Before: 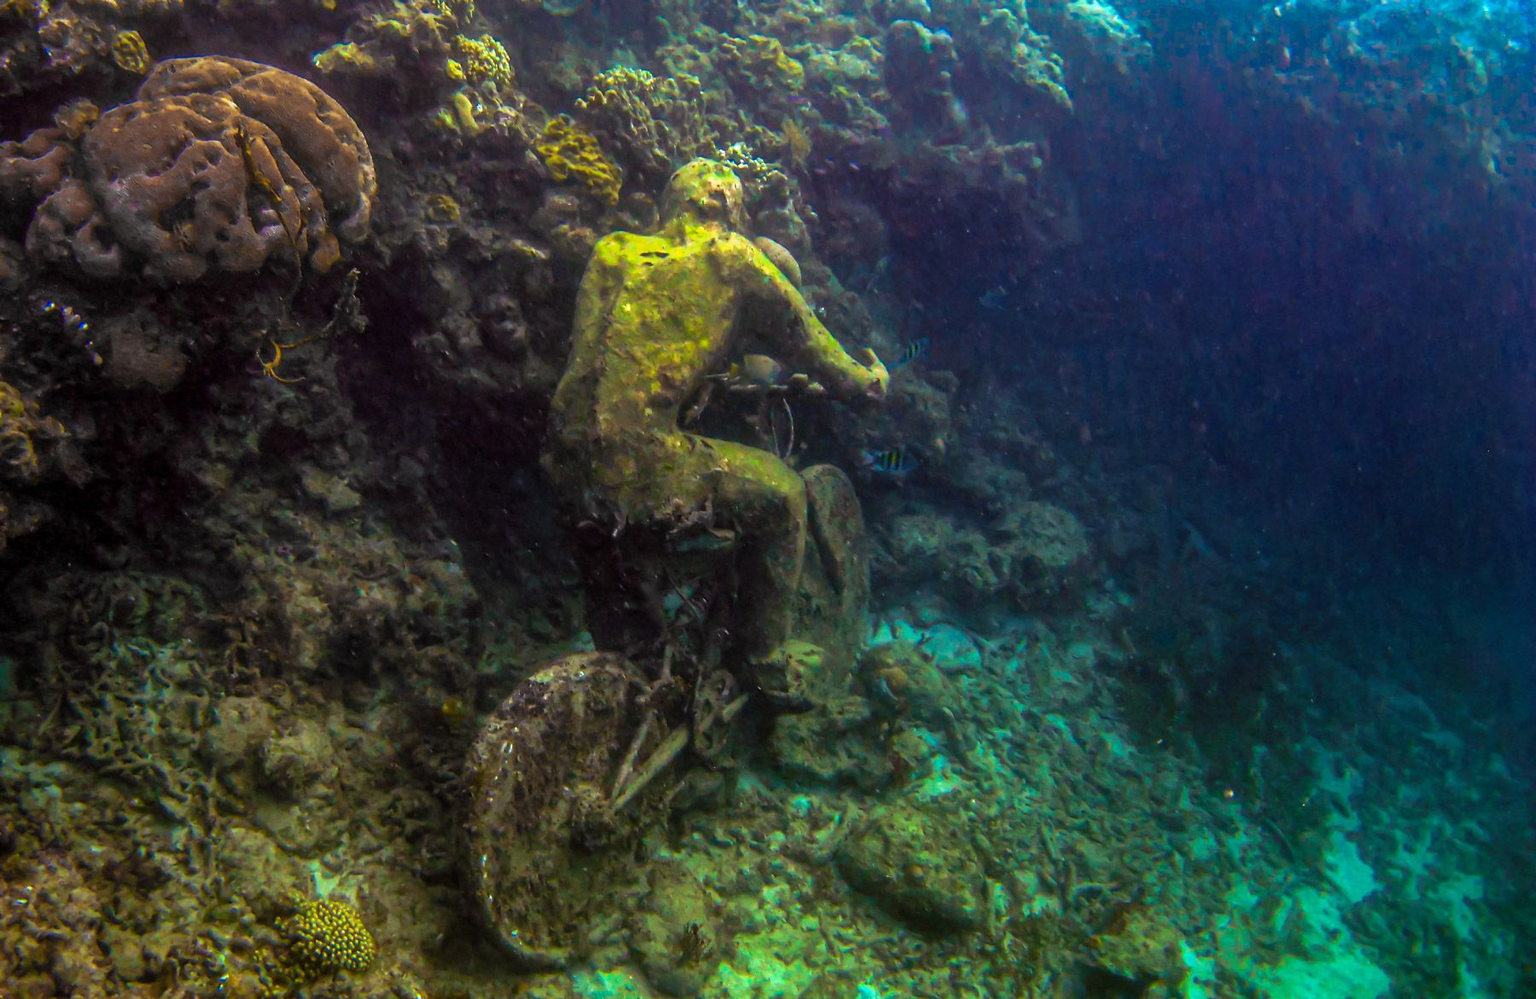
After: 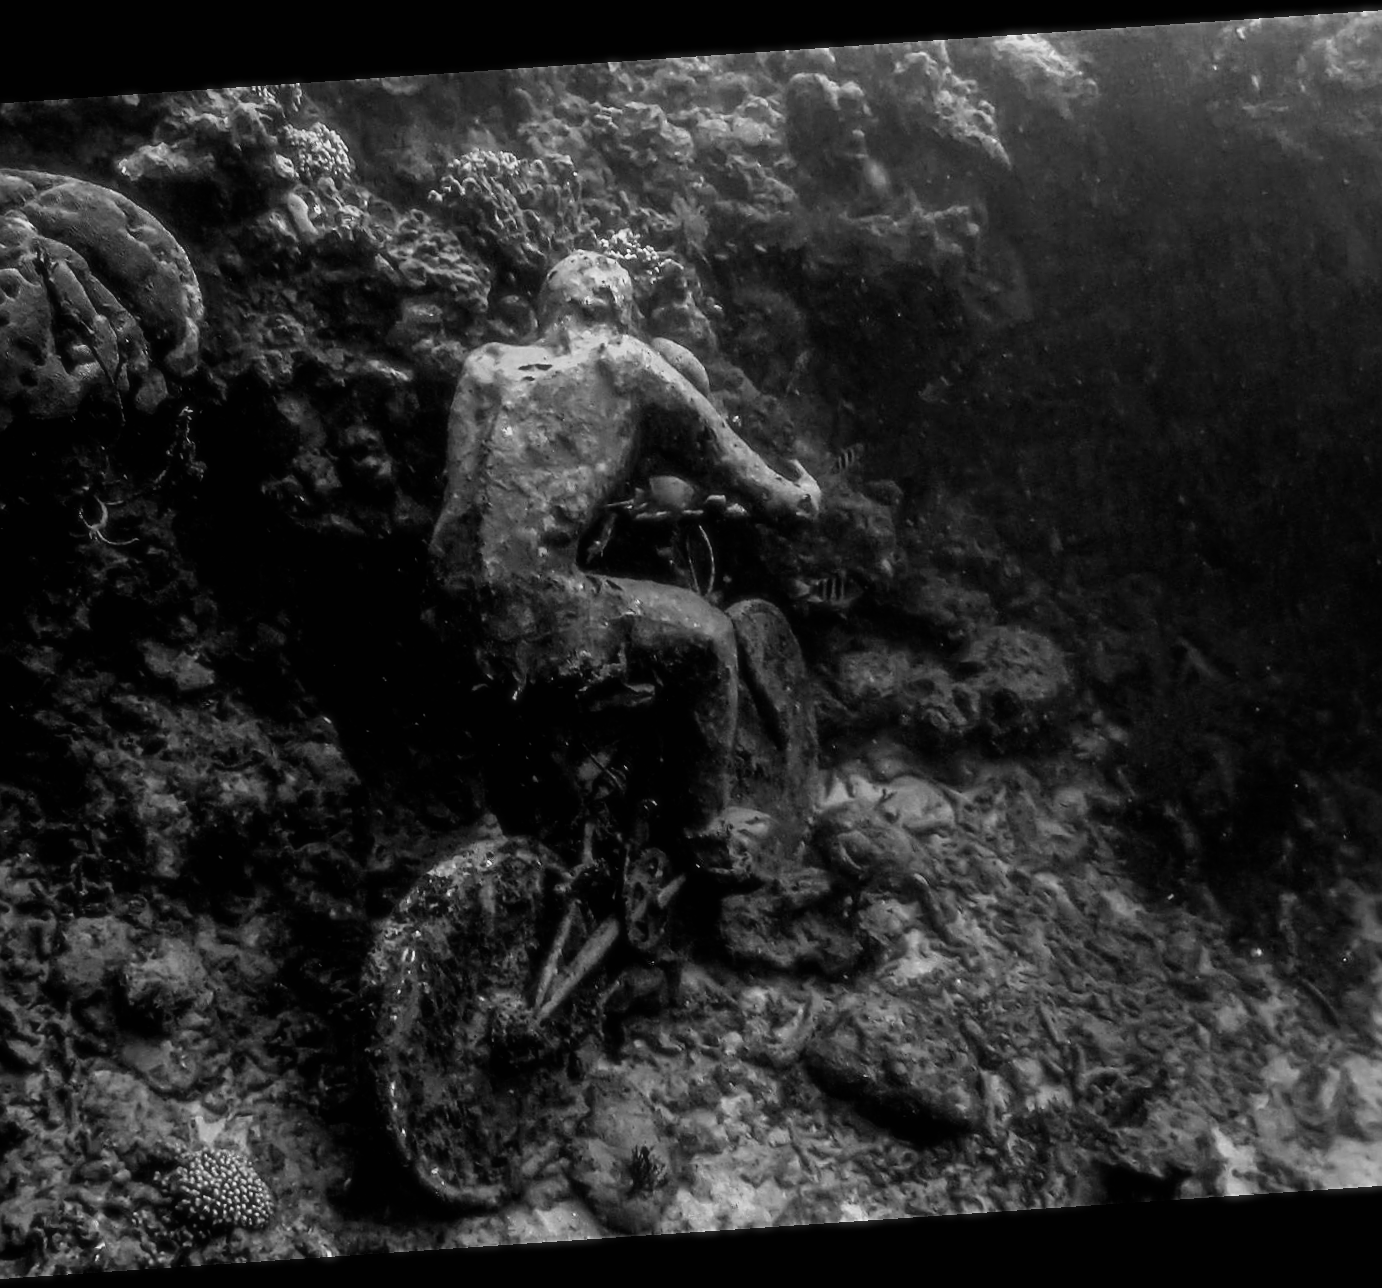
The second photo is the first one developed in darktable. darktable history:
velvia: on, module defaults
sharpen: on, module defaults
crop: left 13.443%, right 13.31%
soften: size 10%, saturation 50%, brightness 0.2 EV, mix 10%
filmic rgb: black relative exposure -5 EV, white relative exposure 3.2 EV, hardness 3.42, contrast 1.2, highlights saturation mix -50%
color calibration: output gray [0.267, 0.423, 0.261, 0], illuminant same as pipeline (D50), adaptation none (bypass)
tone equalizer: on, module defaults
rotate and perspective: rotation -4.2°, shear 0.006, automatic cropping off
